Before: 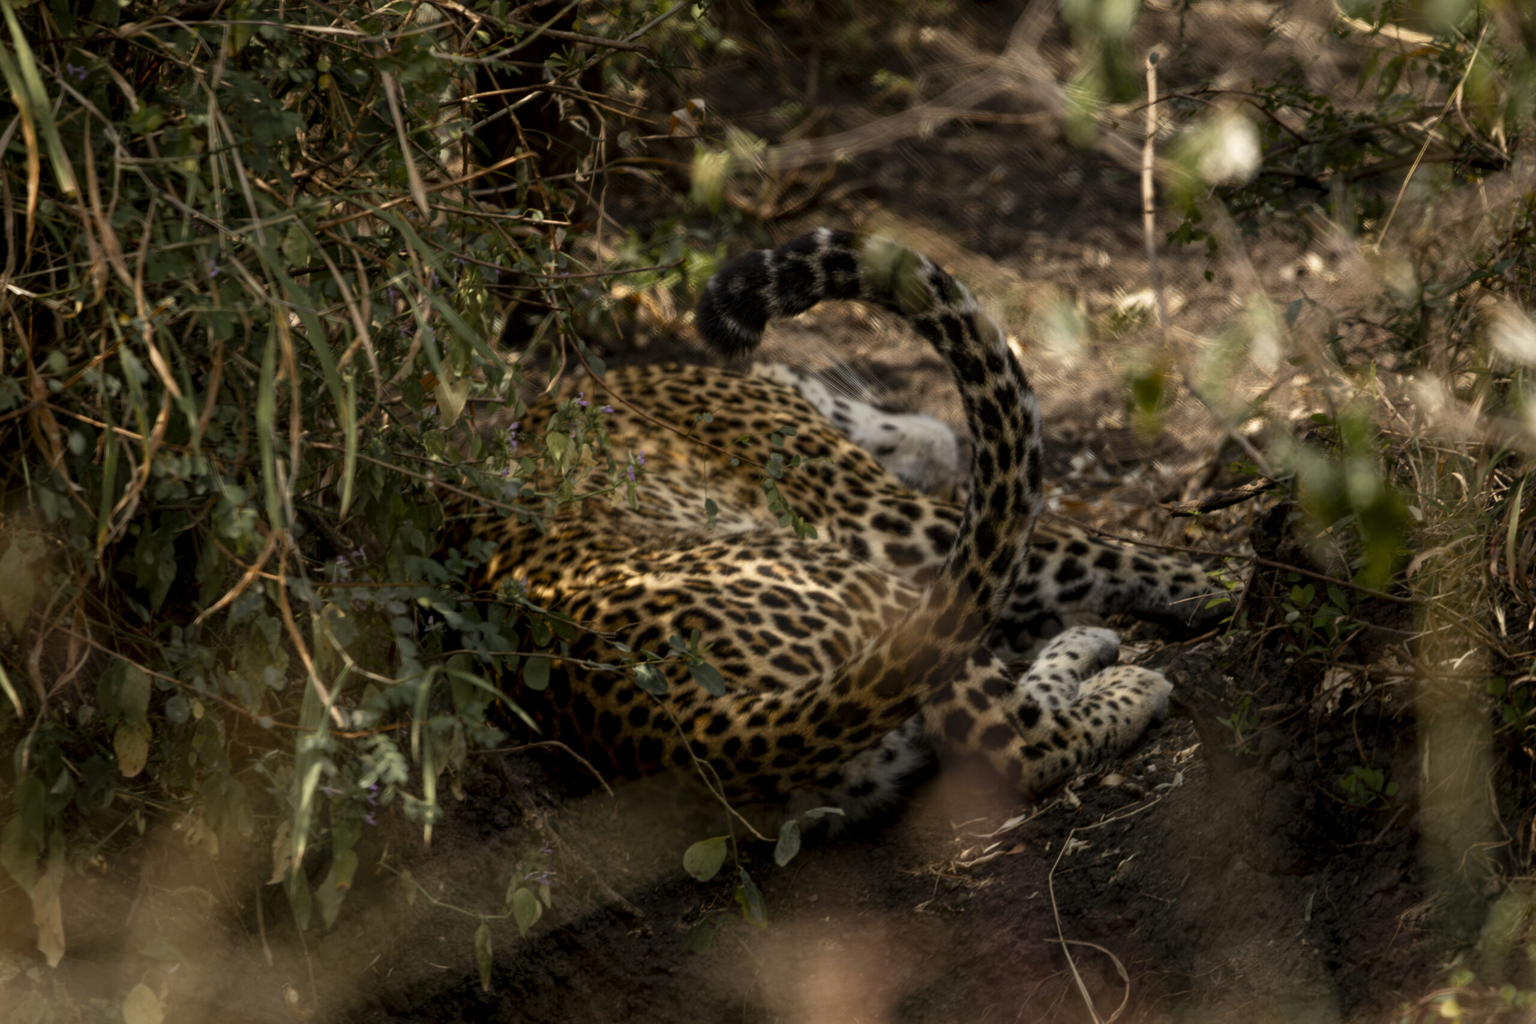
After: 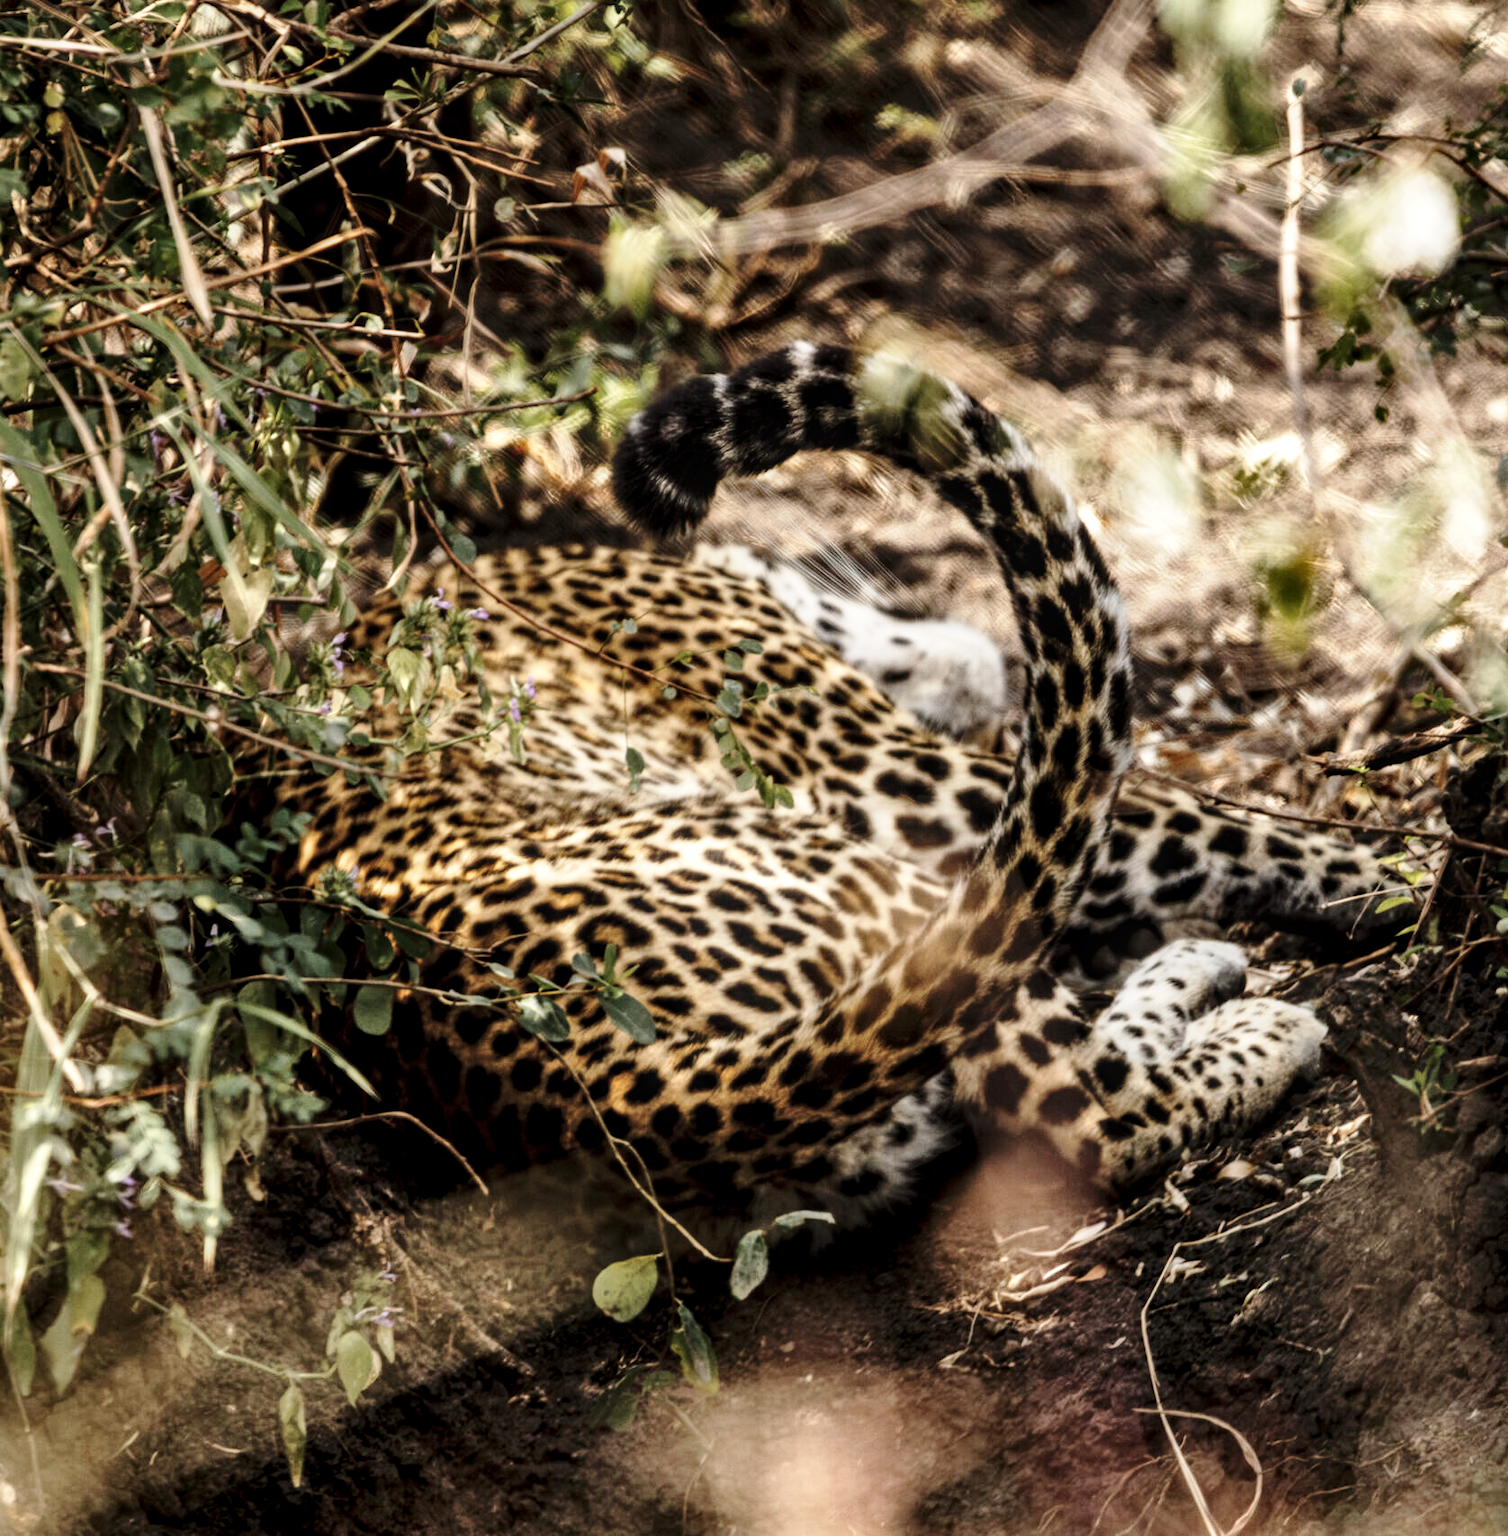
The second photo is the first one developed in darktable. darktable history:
crop and rotate: left 18.773%, right 15.743%
contrast brightness saturation: contrast 0.102, saturation -0.354
local contrast: on, module defaults
exposure: black level correction 0, exposure 0.889 EV, compensate exposure bias true, compensate highlight preservation false
shadows and highlights: shadows 43.76, white point adjustment -1.61, soften with gaussian
tone equalizer: edges refinement/feathering 500, mask exposure compensation -1.57 EV, preserve details no
base curve: curves: ch0 [(0, 0) (0.028, 0.03) (0.121, 0.232) (0.46, 0.748) (0.859, 0.968) (1, 1)], preserve colors none
